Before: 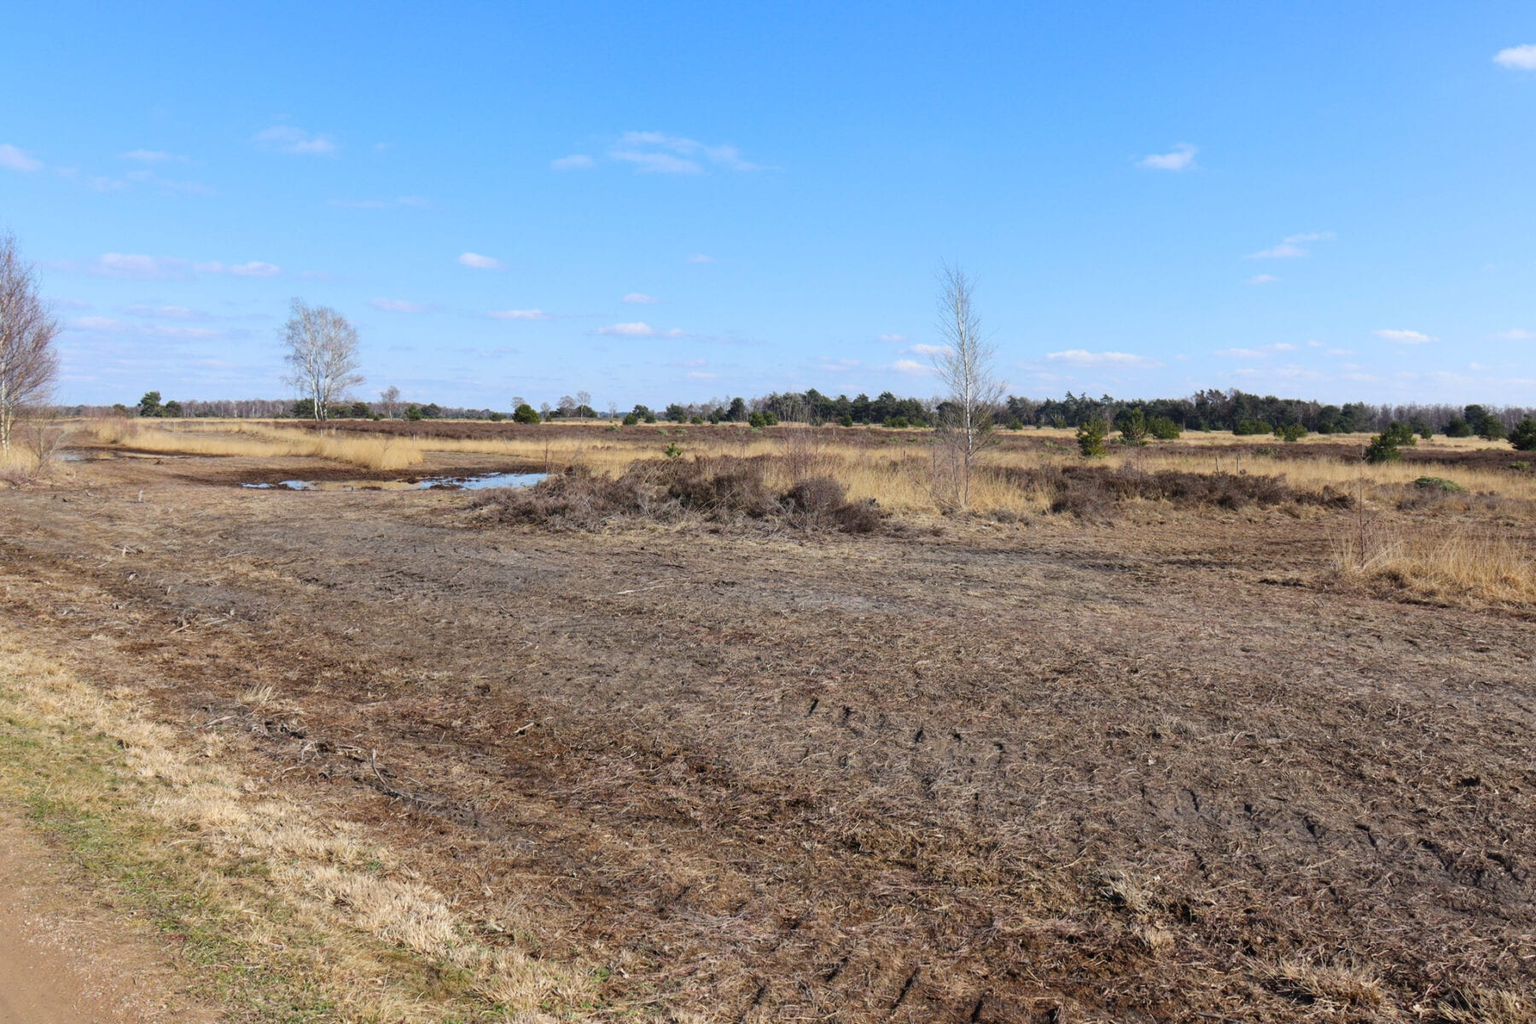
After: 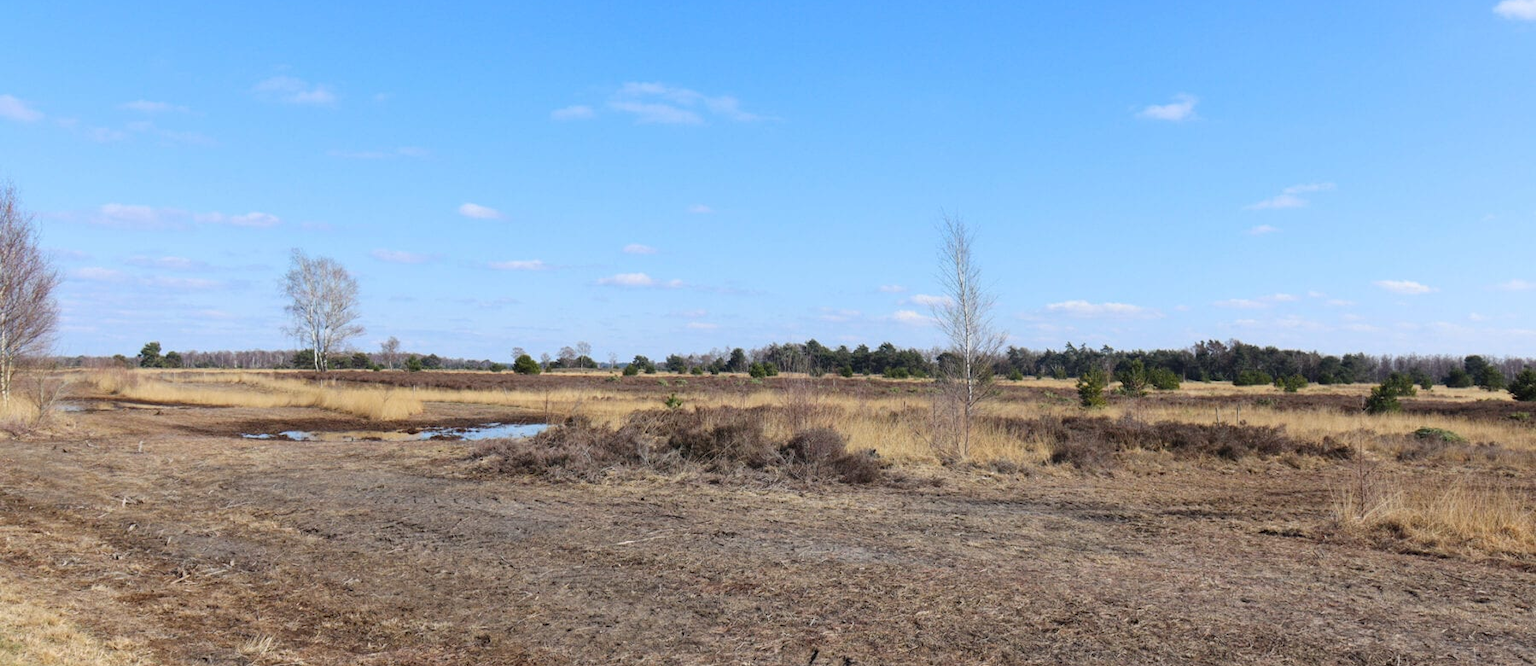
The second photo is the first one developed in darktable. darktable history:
crop and rotate: top 4.878%, bottom 29.987%
